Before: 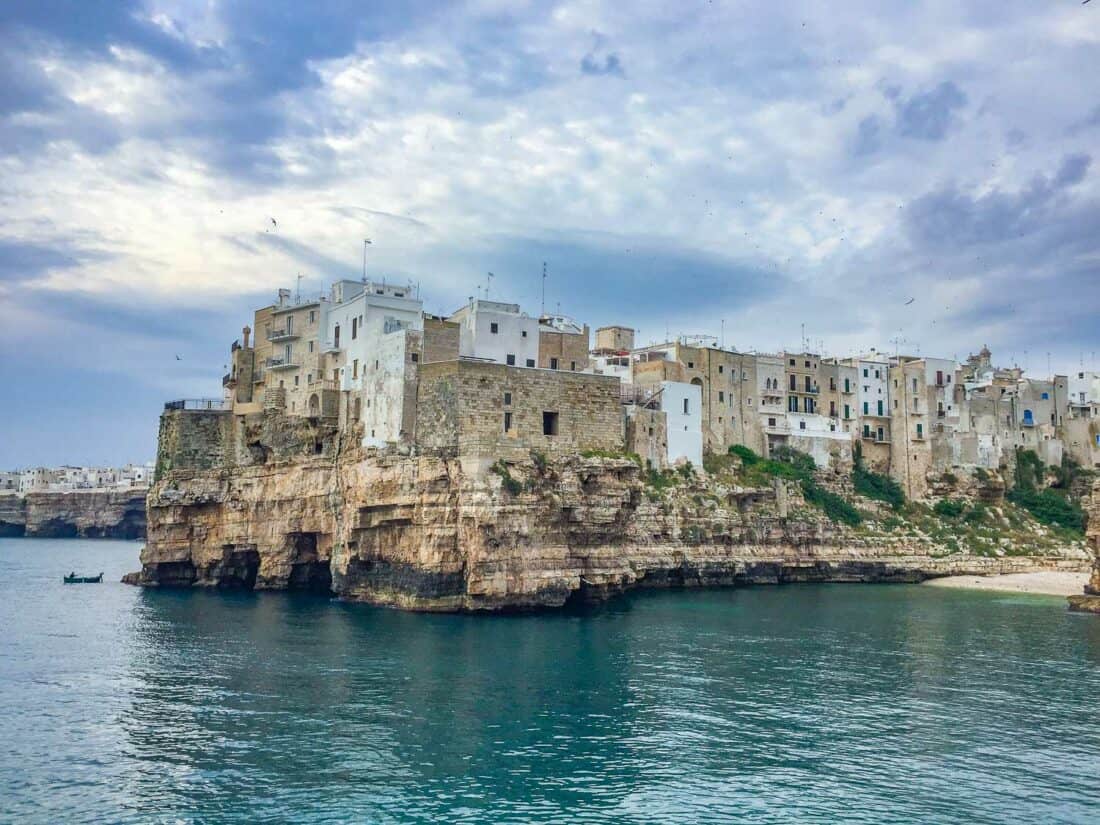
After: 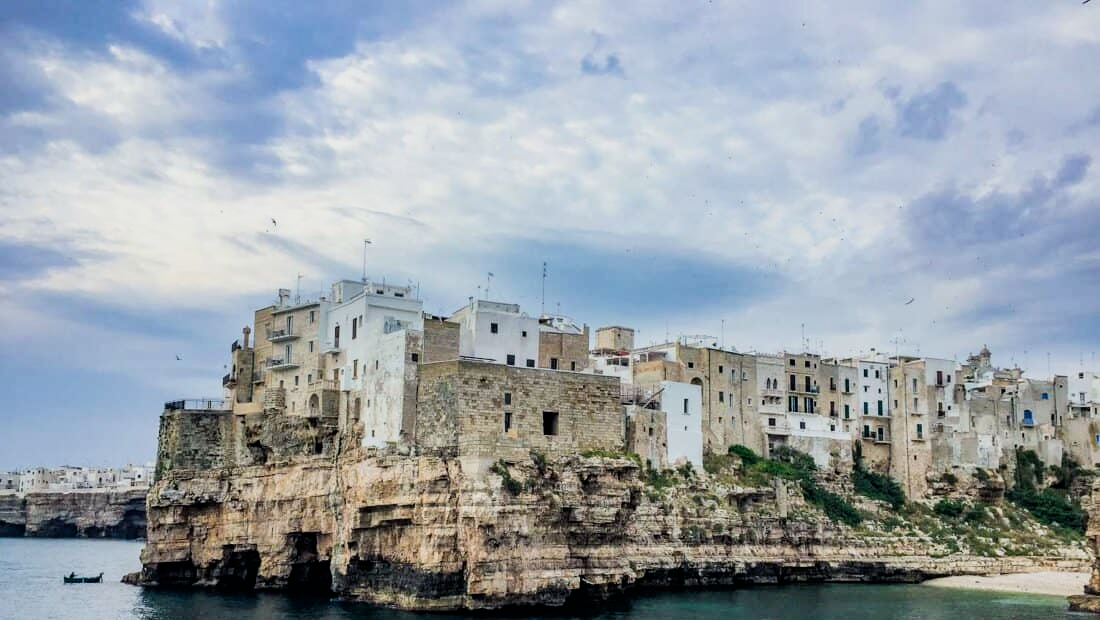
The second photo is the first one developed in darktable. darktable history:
crop: bottom 24.756%
filmic rgb: black relative exposure -5.07 EV, white relative exposure 3.51 EV, hardness 3.18, contrast 1.301, highlights saturation mix -49.89%
